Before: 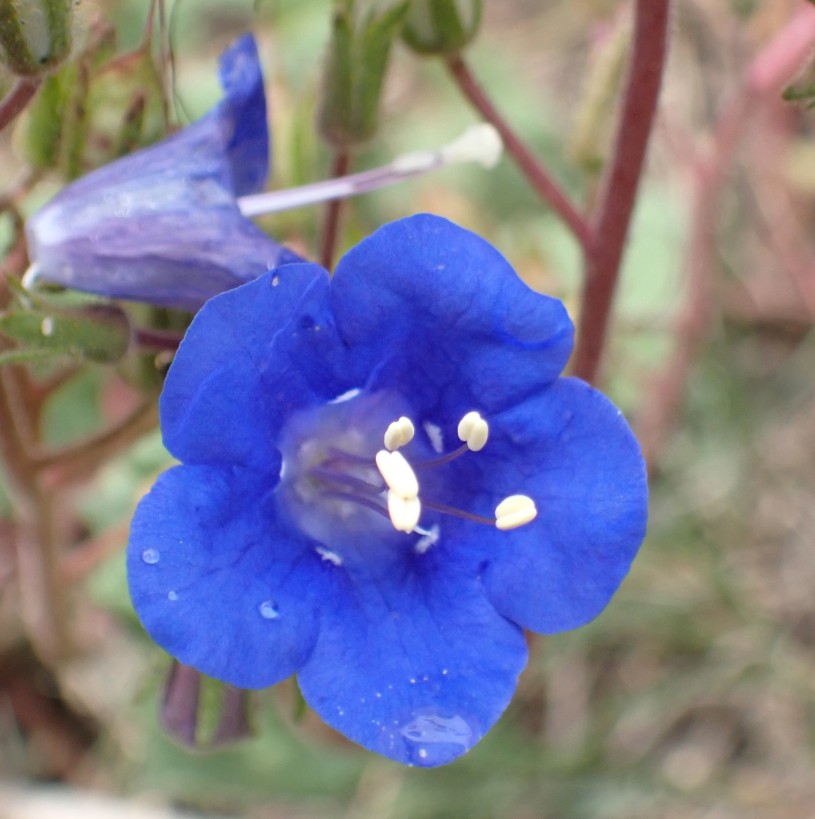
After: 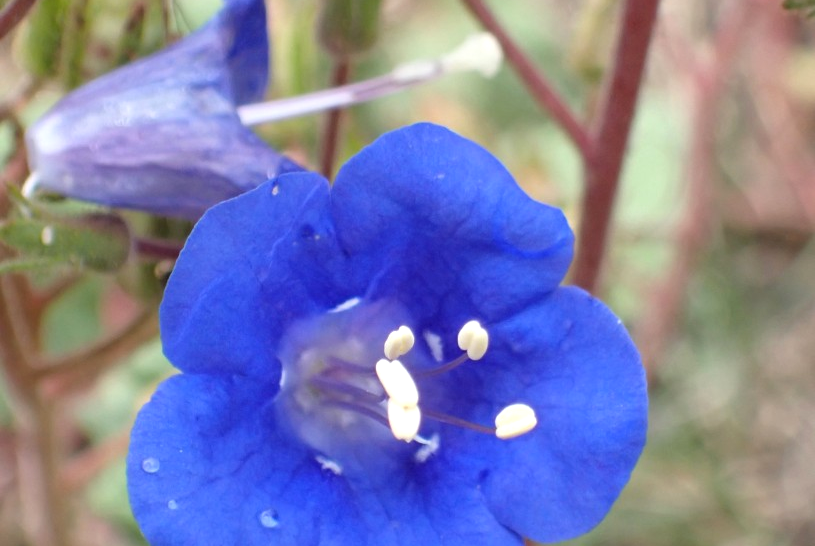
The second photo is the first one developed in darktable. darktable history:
crop: top 11.166%, bottom 22.168%
exposure: exposure 0.197 EV, compensate highlight preservation false
